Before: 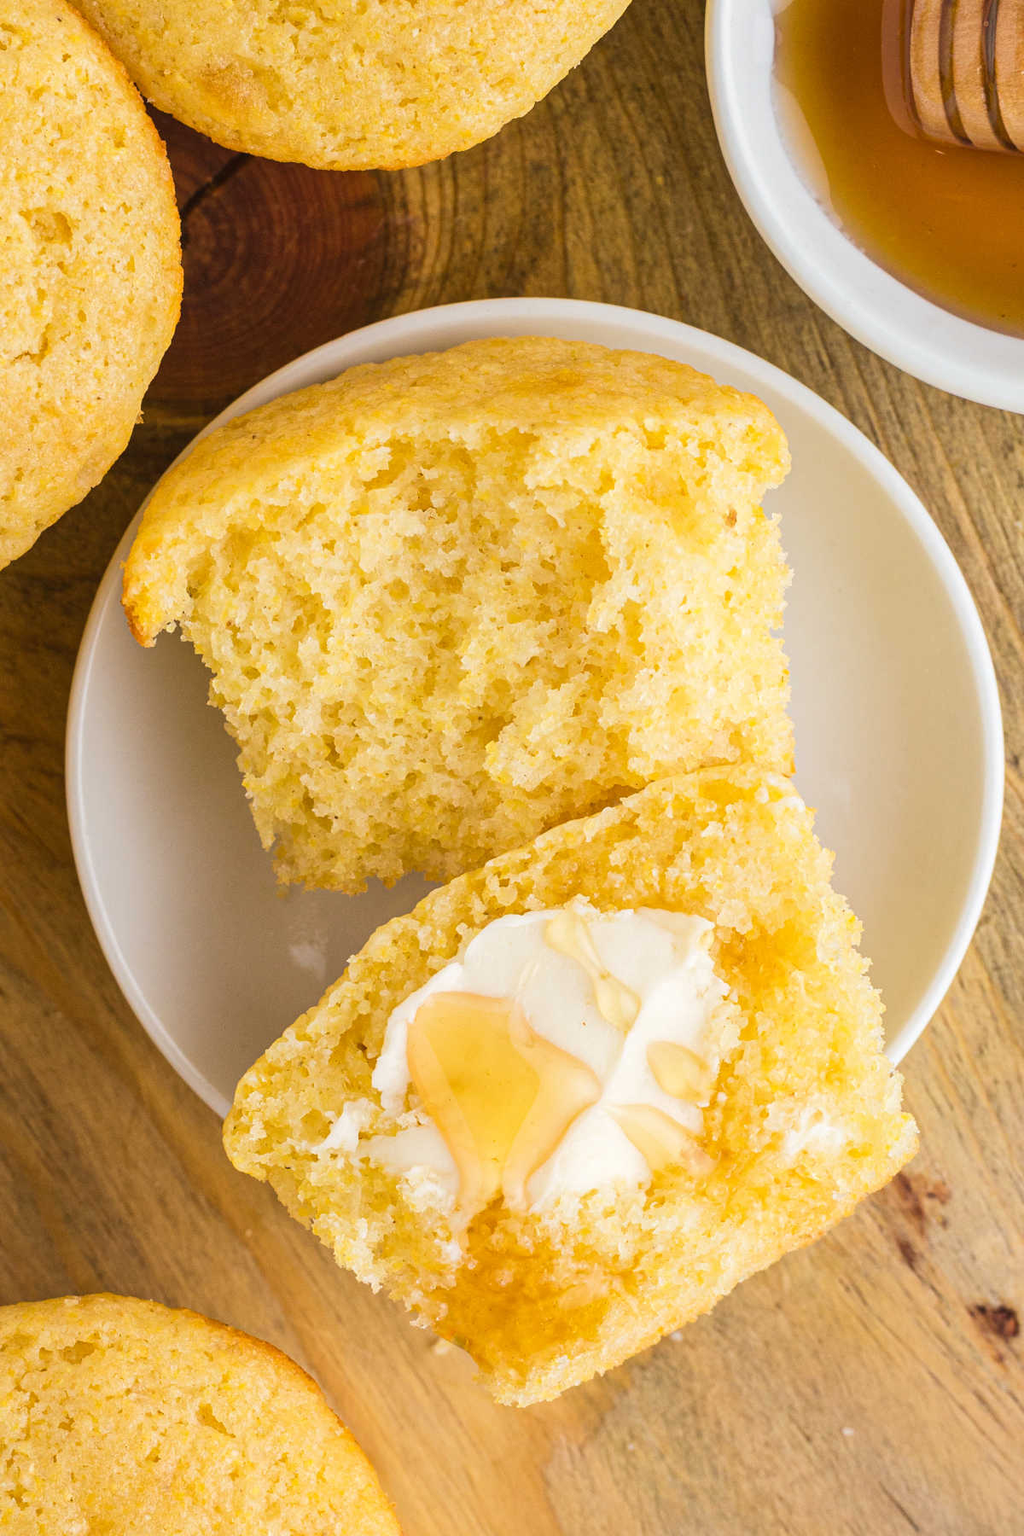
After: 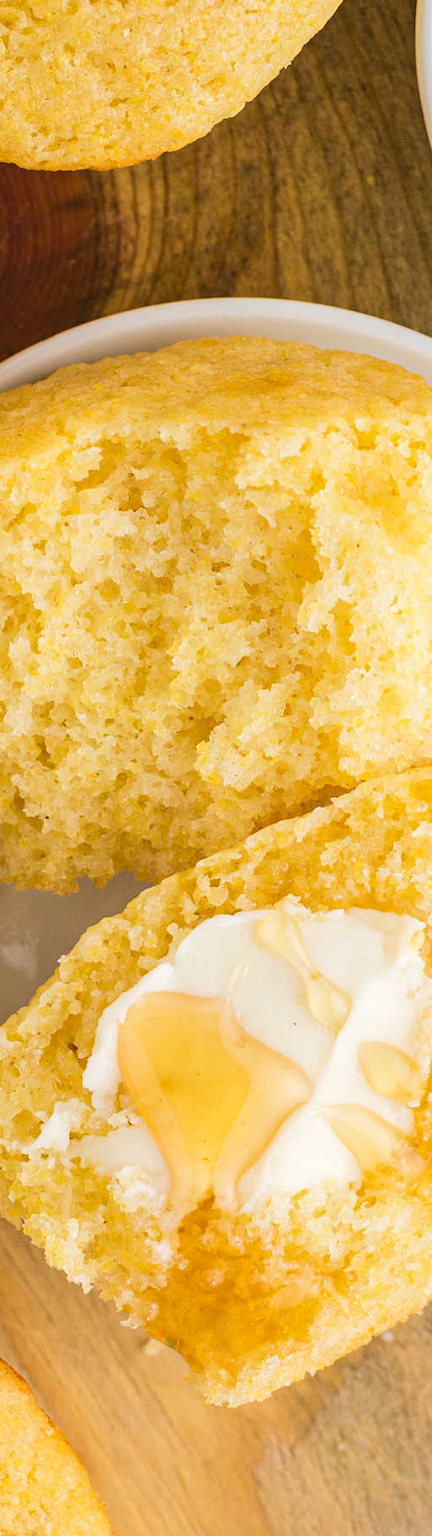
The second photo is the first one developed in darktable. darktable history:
crop: left 28.259%, right 29.452%
